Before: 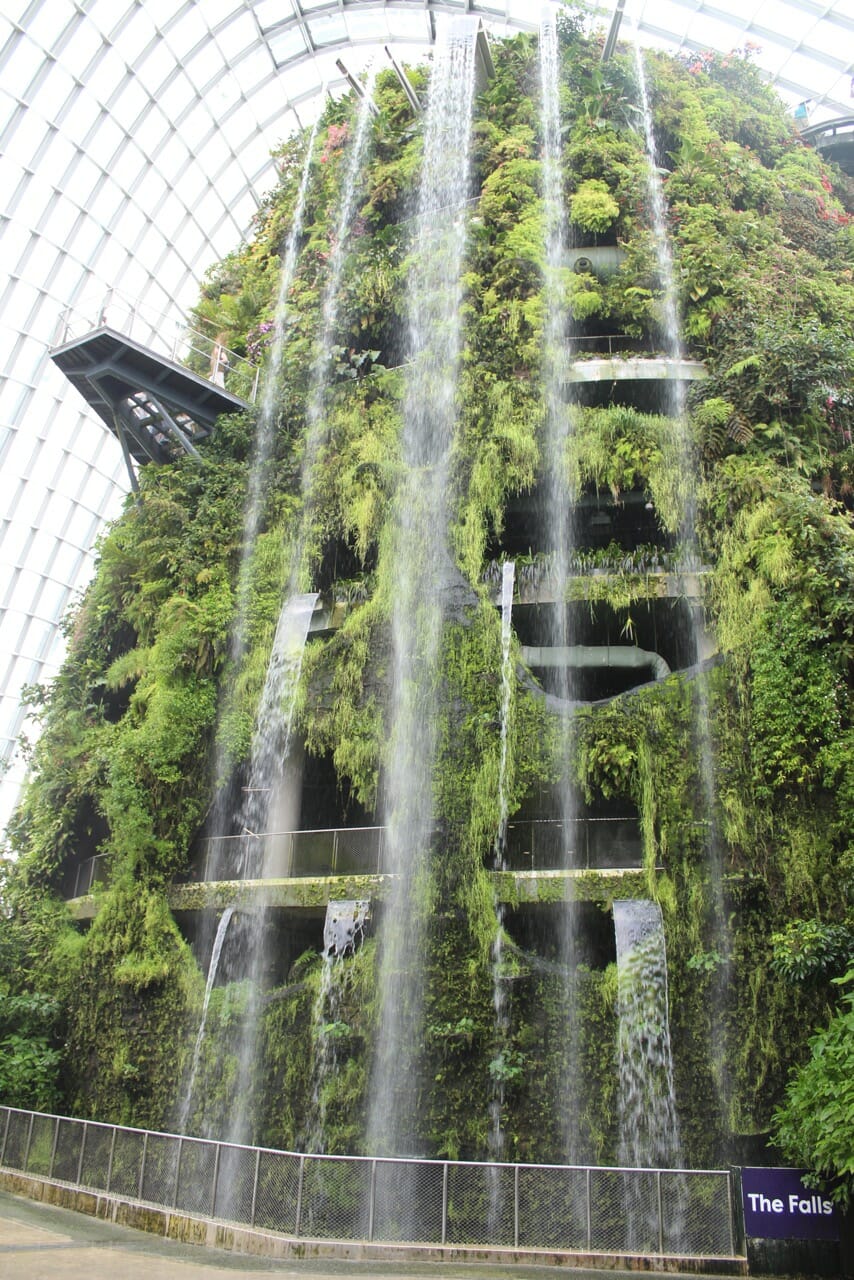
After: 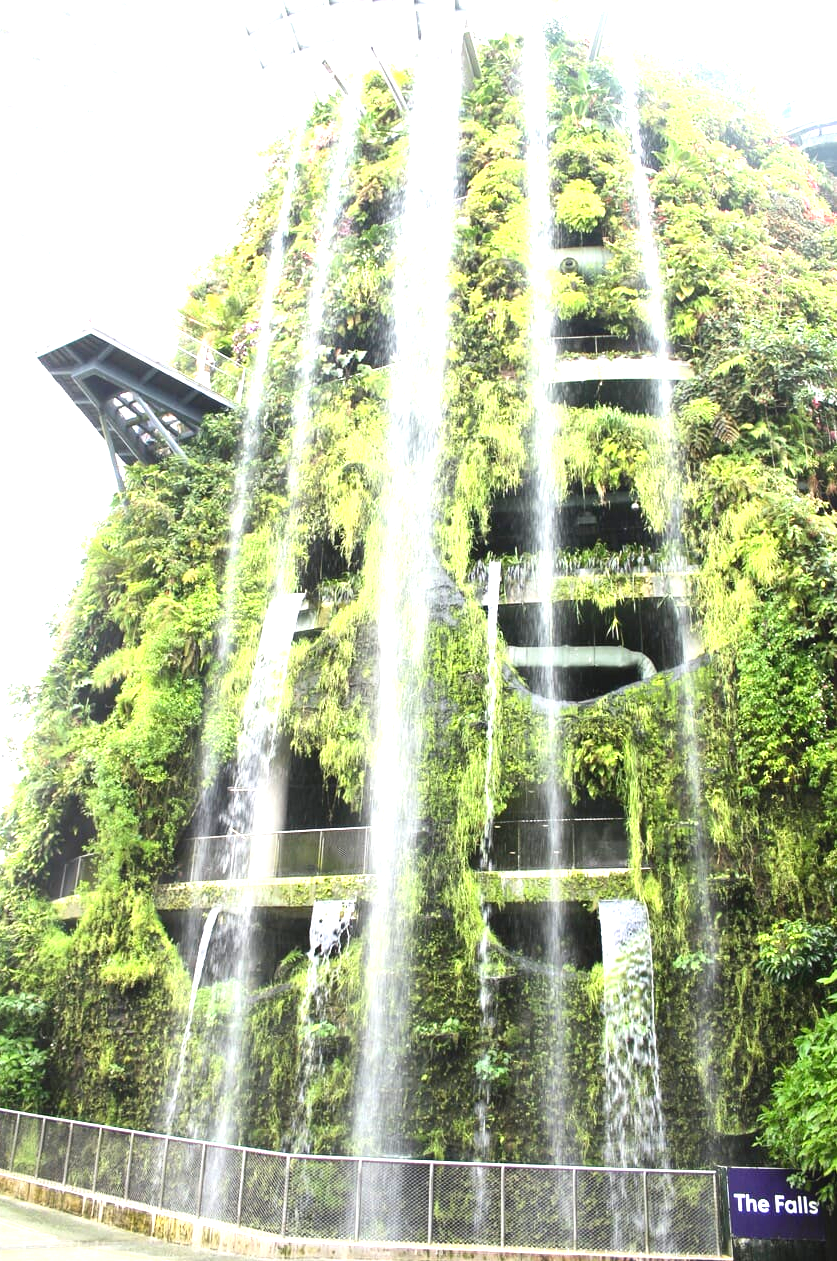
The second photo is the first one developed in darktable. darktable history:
crop: left 1.694%, right 0.268%, bottom 1.47%
contrast brightness saturation: contrast 0.196, brightness 0.144, saturation 0.14
levels: levels [0, 0.394, 0.787]
